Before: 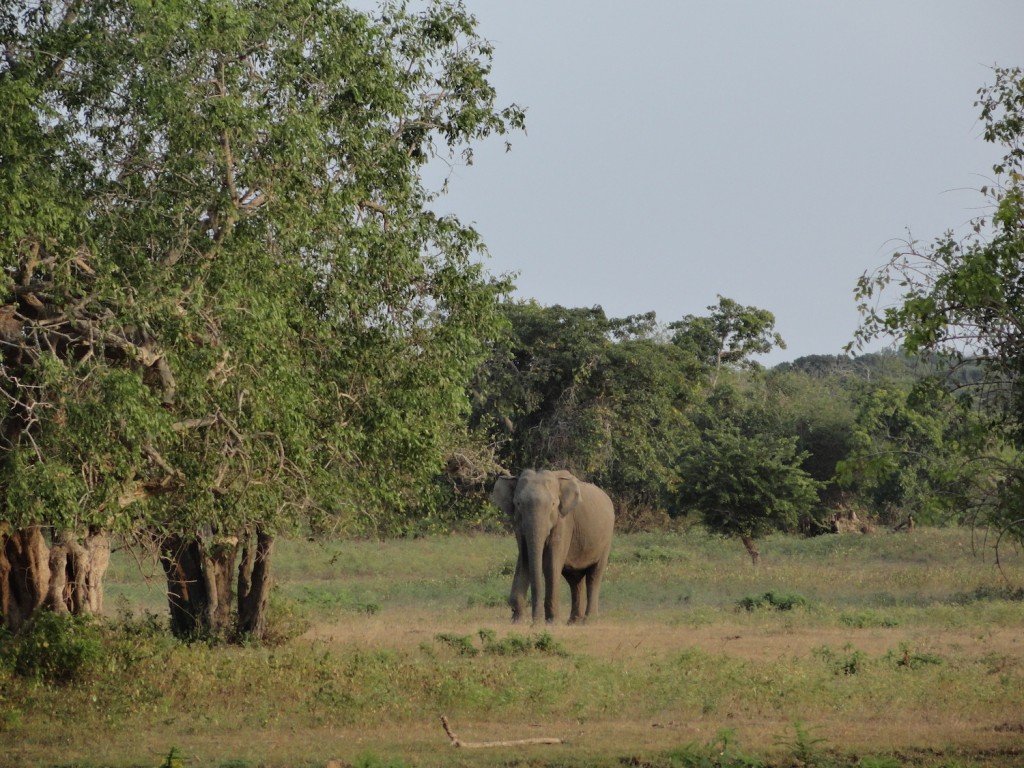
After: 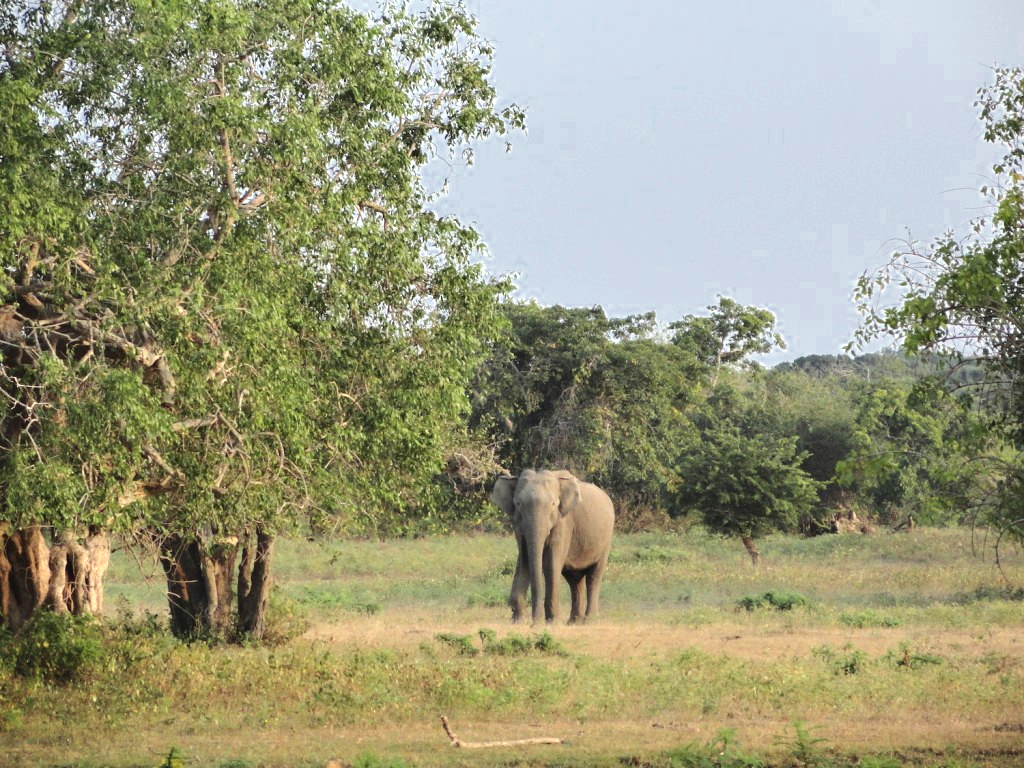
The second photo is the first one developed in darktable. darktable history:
color zones: curves: ch0 [(0, 0.497) (0.143, 0.5) (0.286, 0.5) (0.429, 0.483) (0.571, 0.116) (0.714, -0.006) (0.857, 0.28) (1, 0.497)]
tone equalizer: on, module defaults
exposure: black level correction 0, exposure 1.1 EV, compensate exposure bias true, compensate highlight preservation false
